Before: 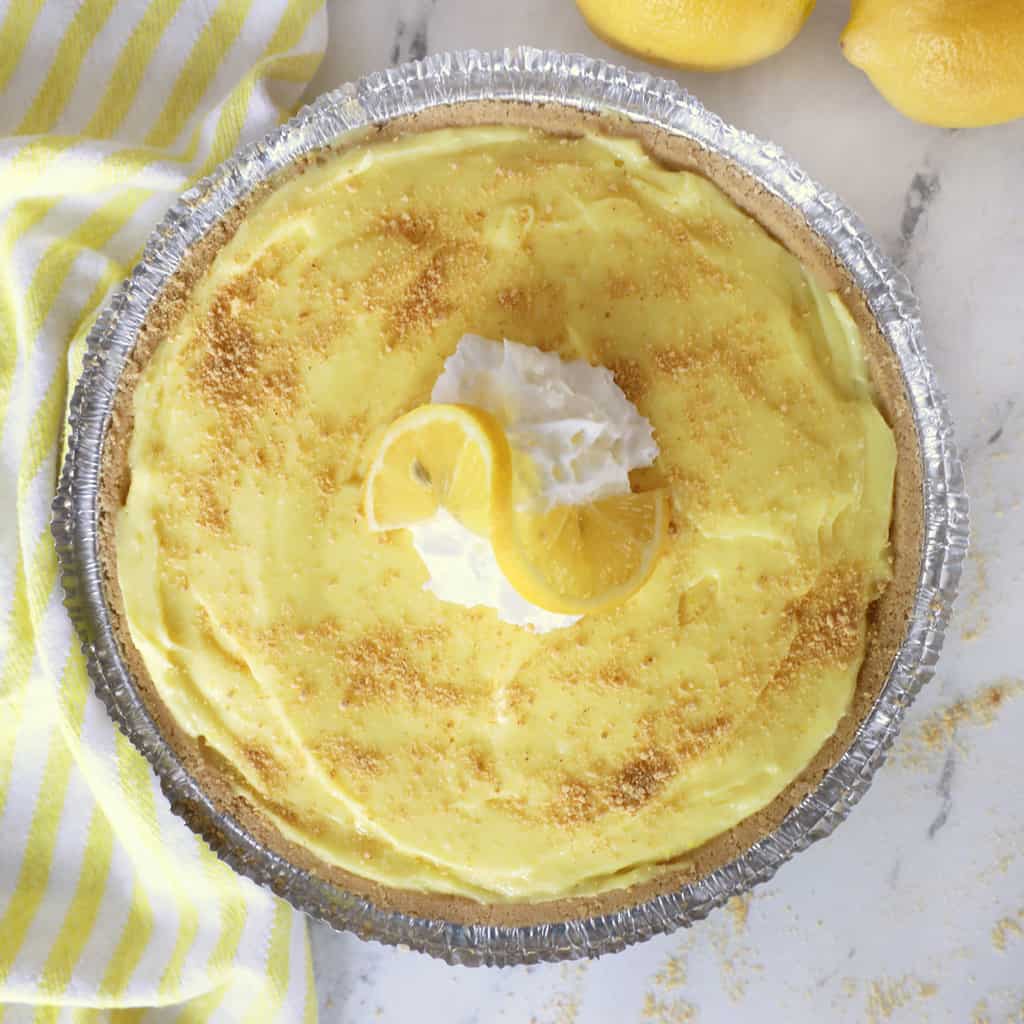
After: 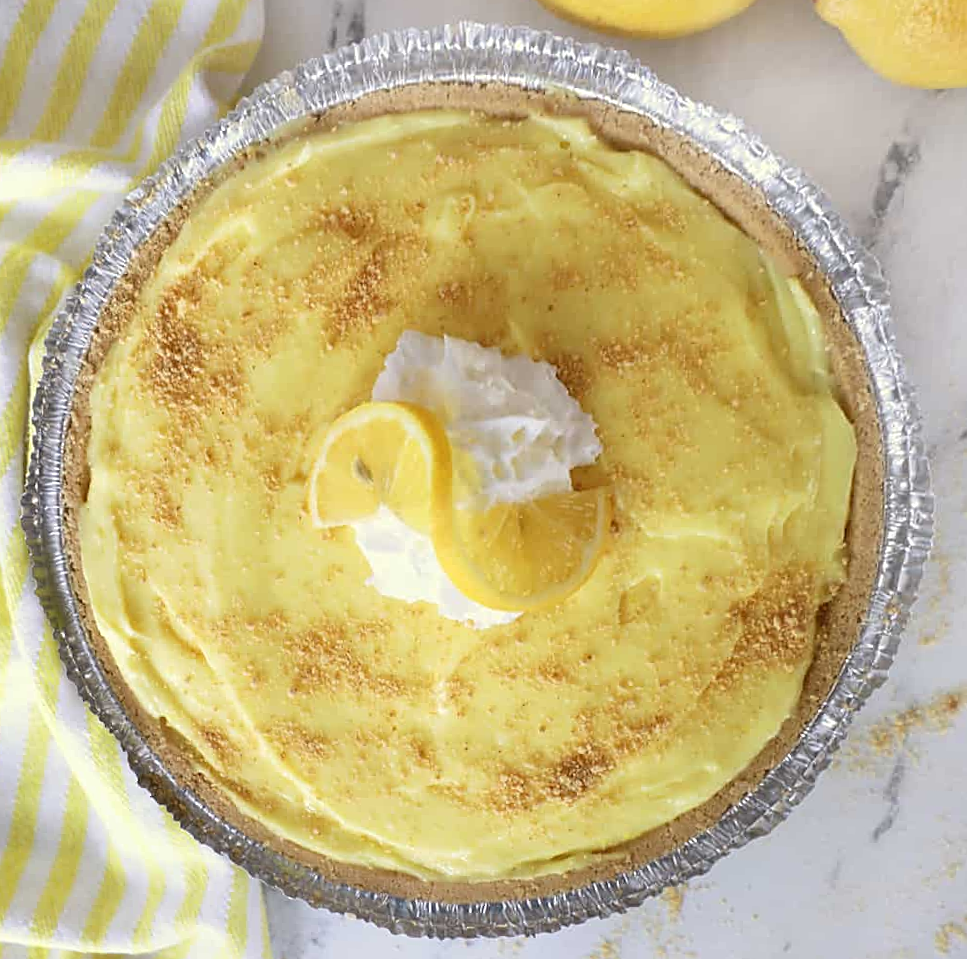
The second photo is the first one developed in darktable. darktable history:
sharpen: on, module defaults
rotate and perspective: rotation 0.062°, lens shift (vertical) 0.115, lens shift (horizontal) -0.133, crop left 0.047, crop right 0.94, crop top 0.061, crop bottom 0.94
white balance: emerald 1
